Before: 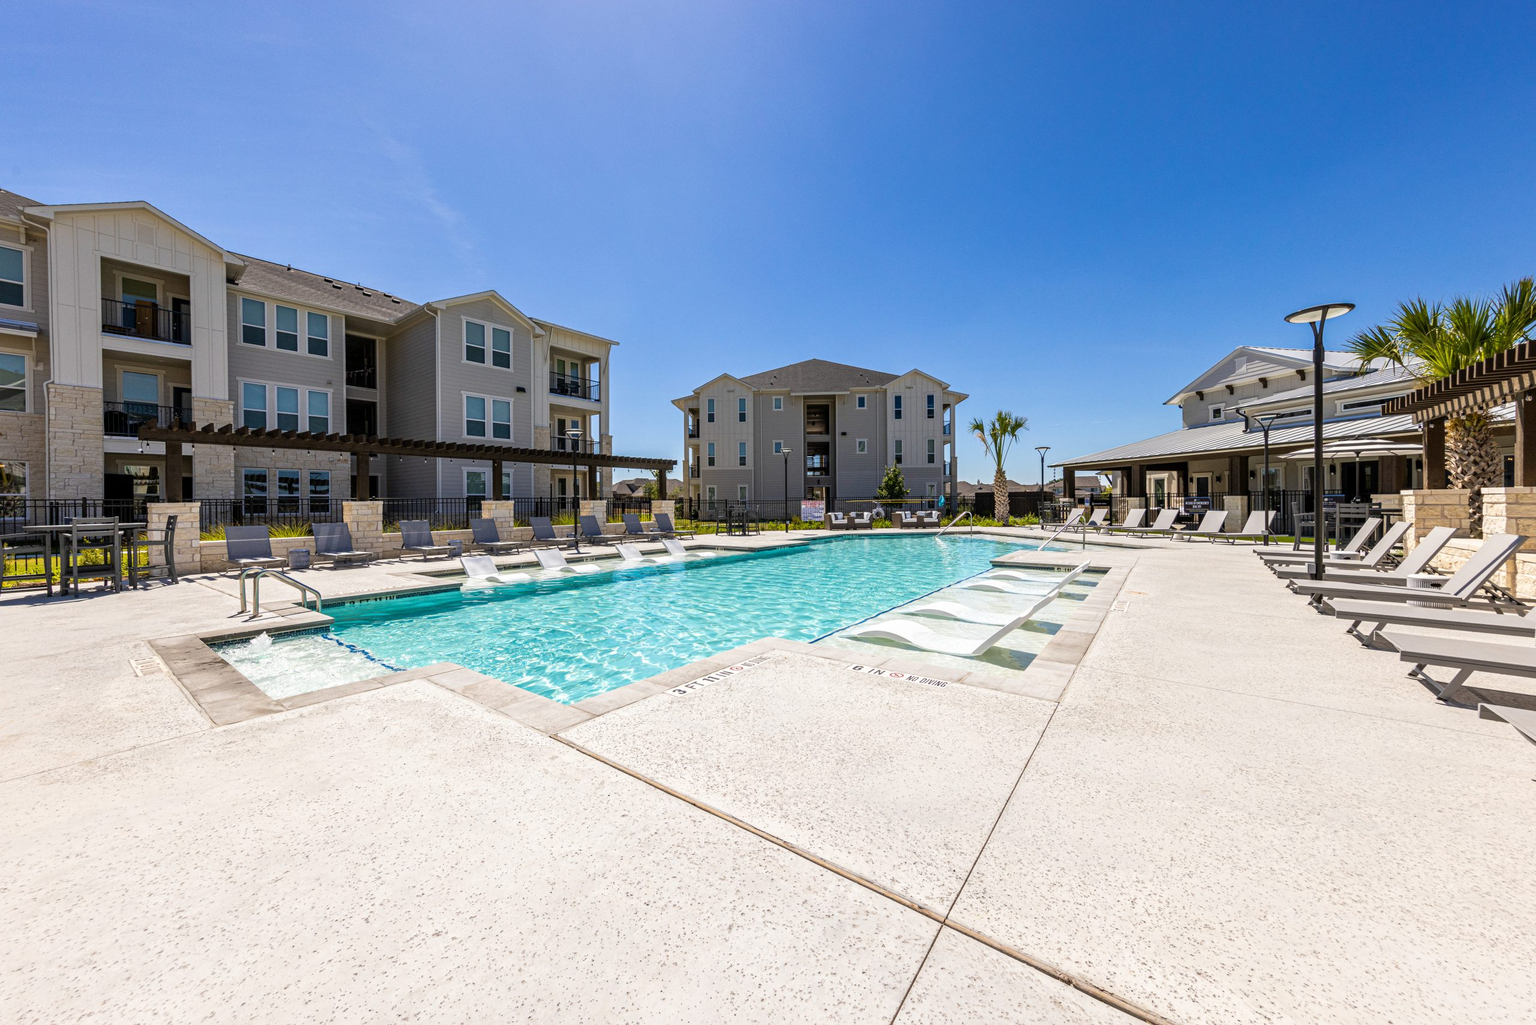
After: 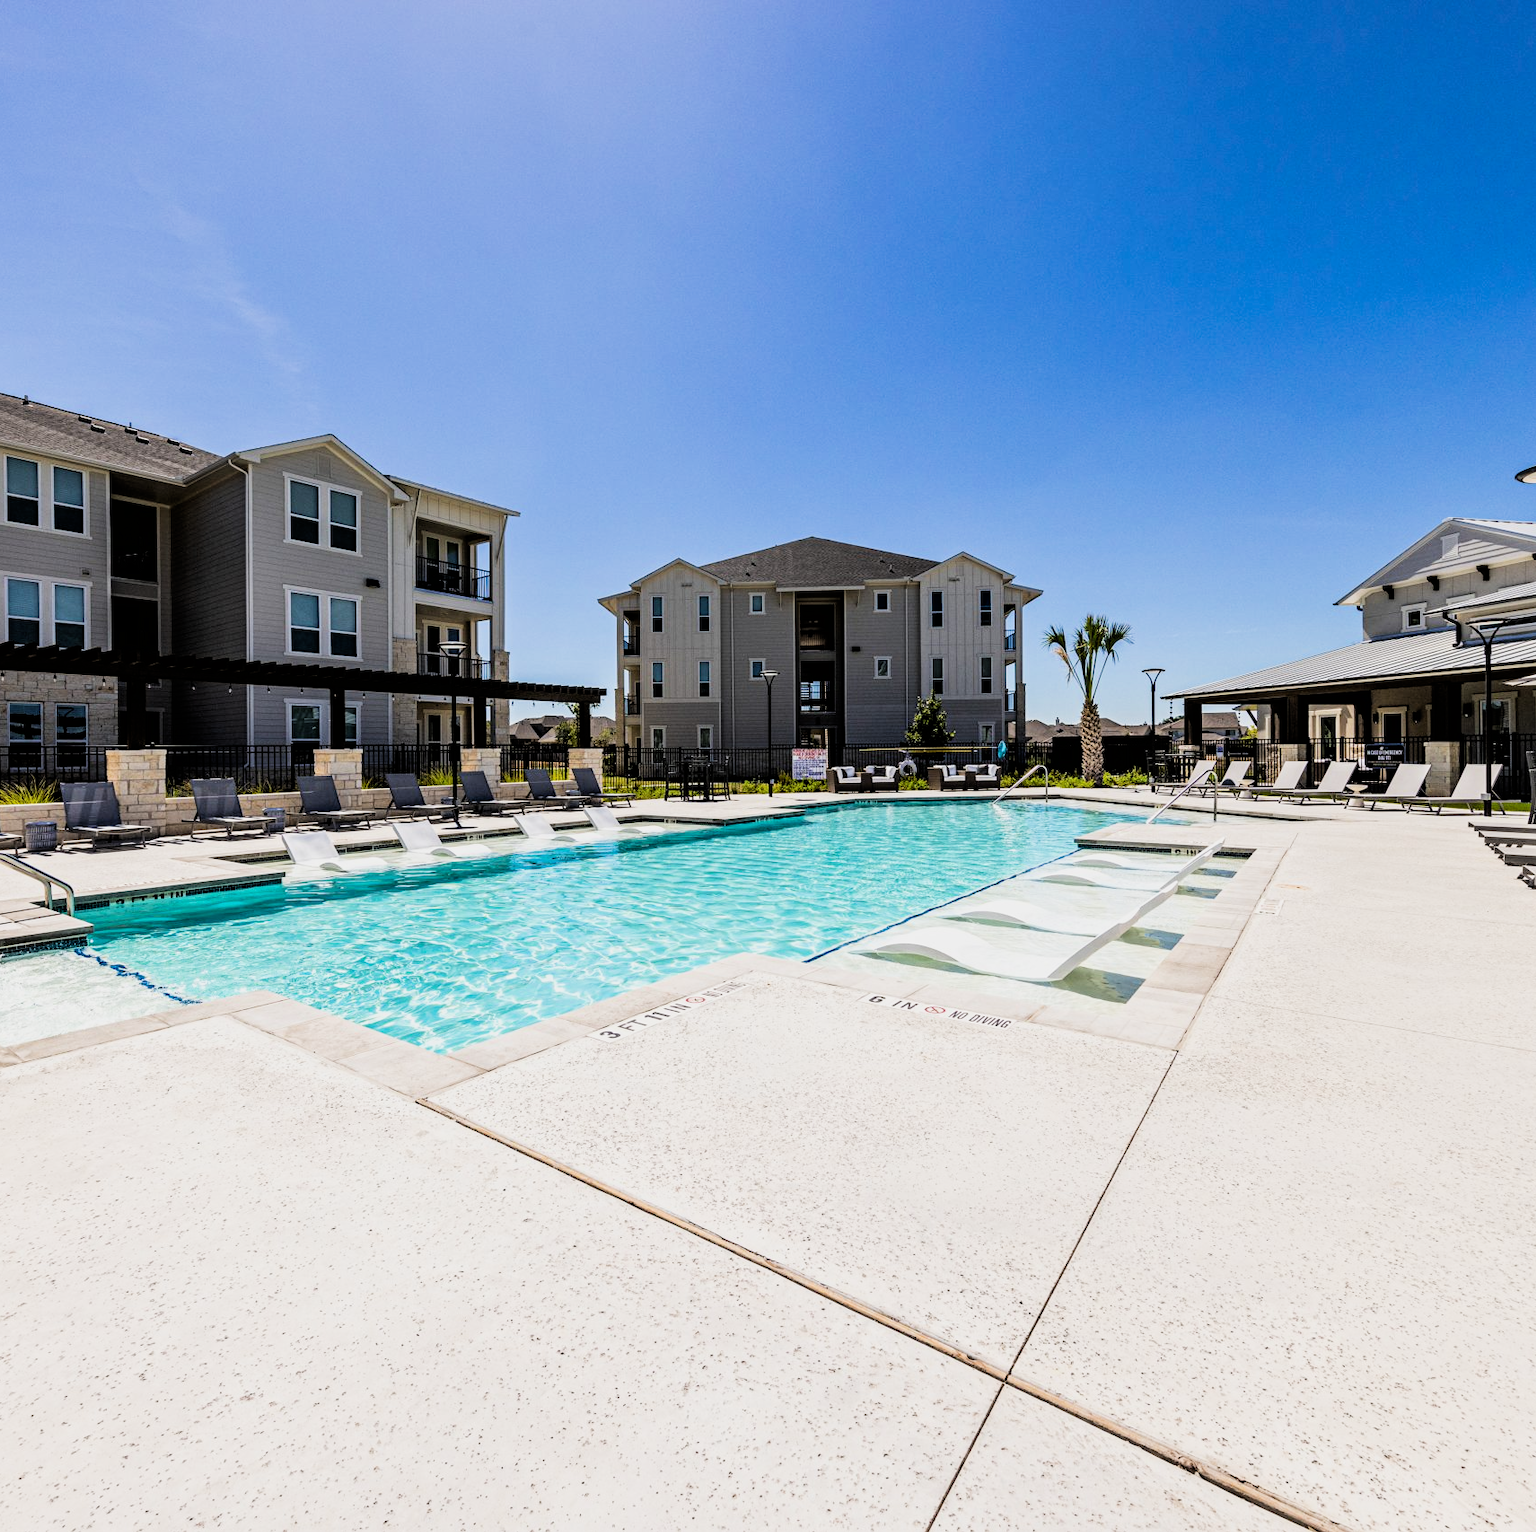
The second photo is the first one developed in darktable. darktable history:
color balance: contrast 10%
filmic rgb: black relative exposure -5 EV, hardness 2.88, contrast 1.4, highlights saturation mix -30%
crop and rotate: left 17.732%, right 15.423%
